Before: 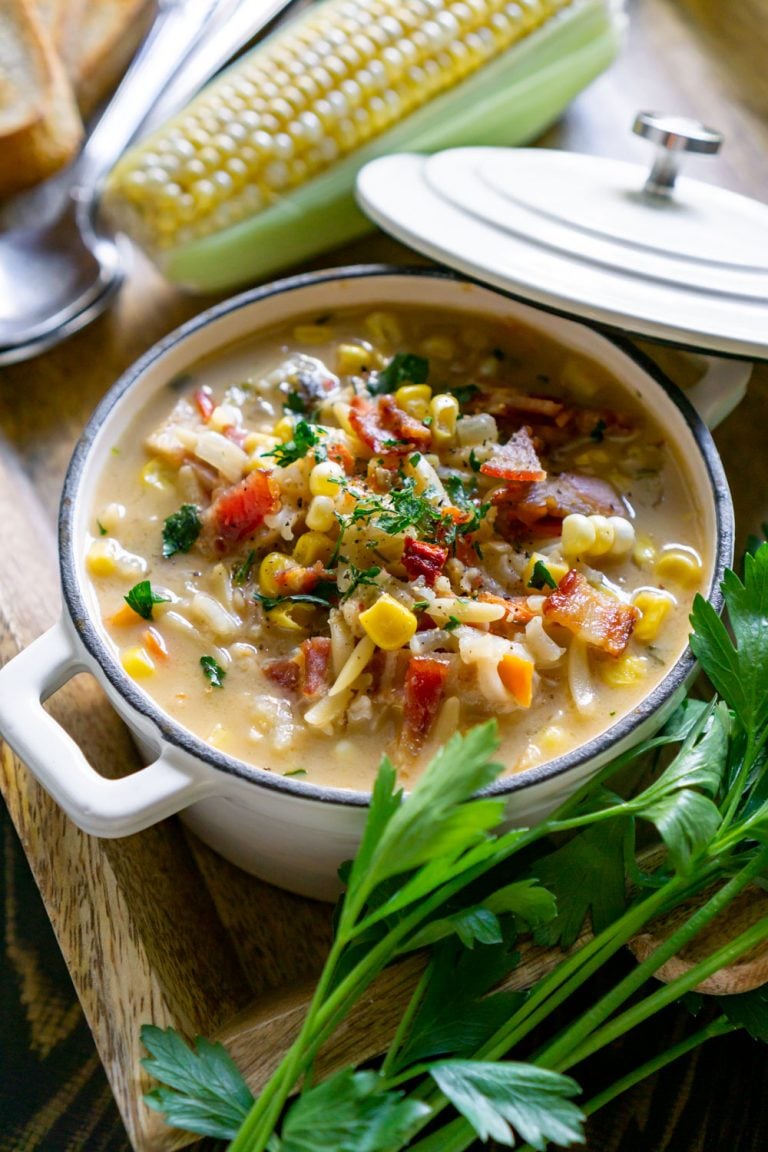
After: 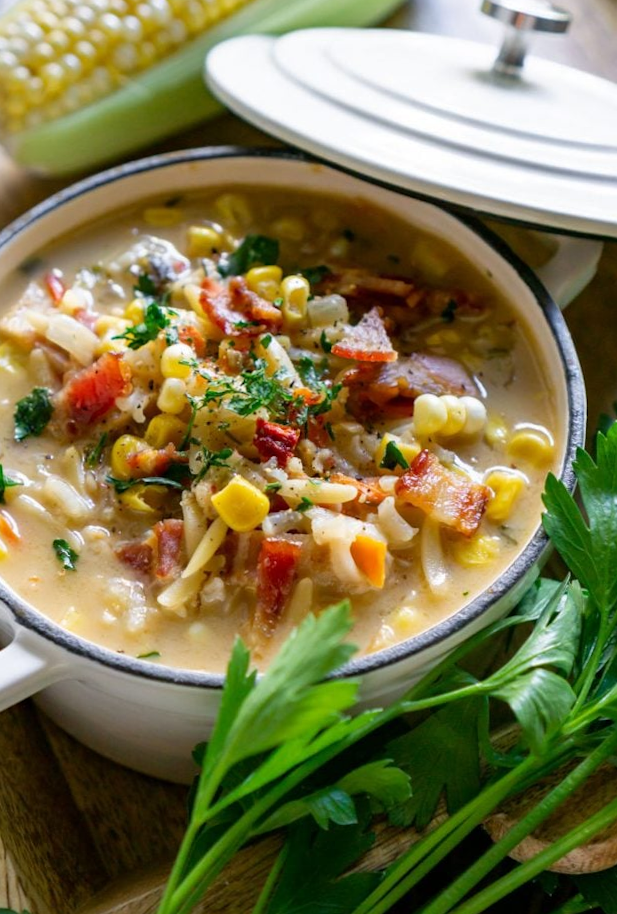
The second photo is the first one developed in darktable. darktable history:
crop: left 19.159%, top 9.58%, bottom 9.58%
rotate and perspective: rotation -0.45°, automatic cropping original format, crop left 0.008, crop right 0.992, crop top 0.012, crop bottom 0.988
